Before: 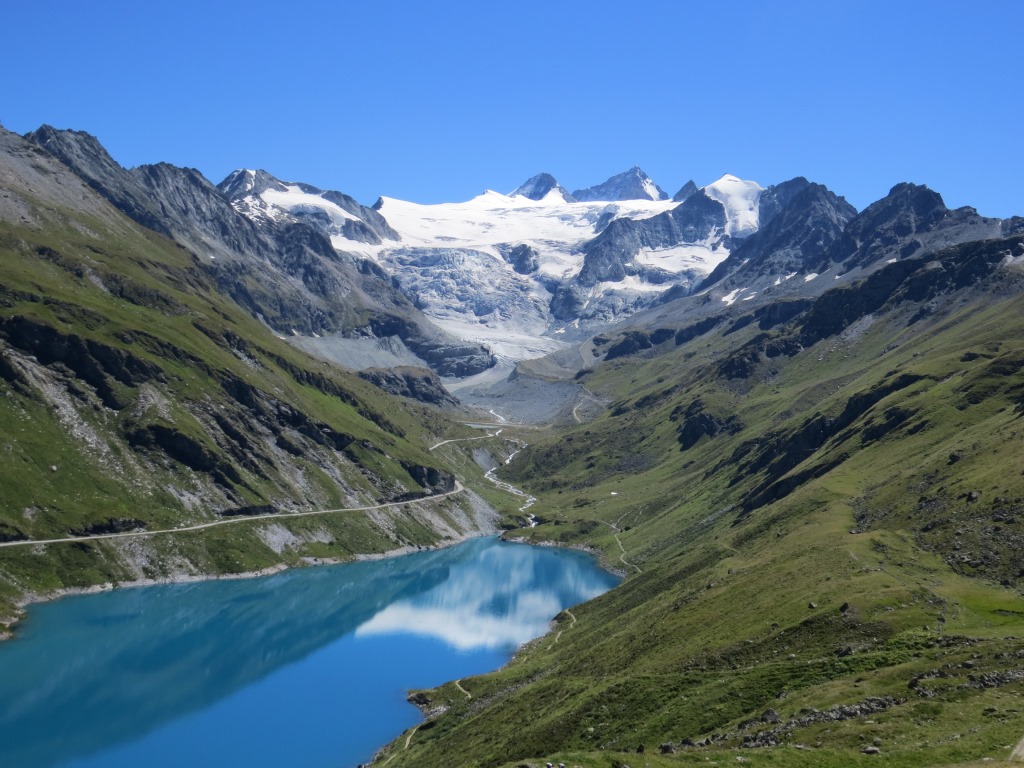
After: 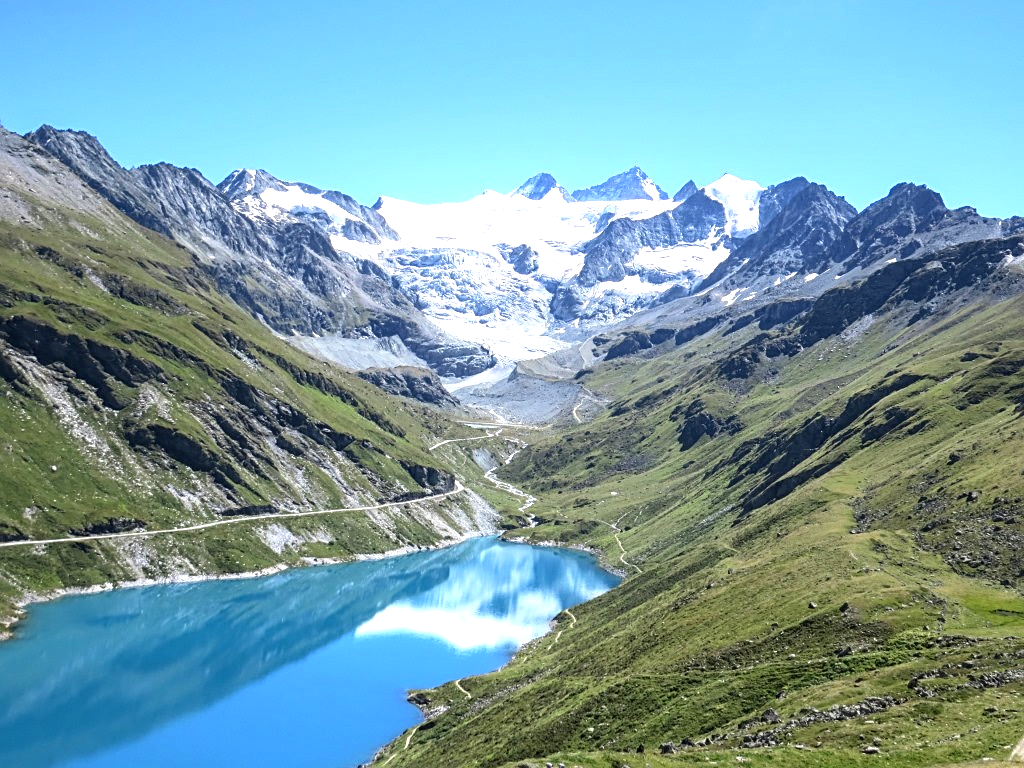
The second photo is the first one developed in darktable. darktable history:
sharpen: on, module defaults
exposure: black level correction 0, exposure 1.198 EV, compensate exposure bias true, compensate highlight preservation false
local contrast: on, module defaults
